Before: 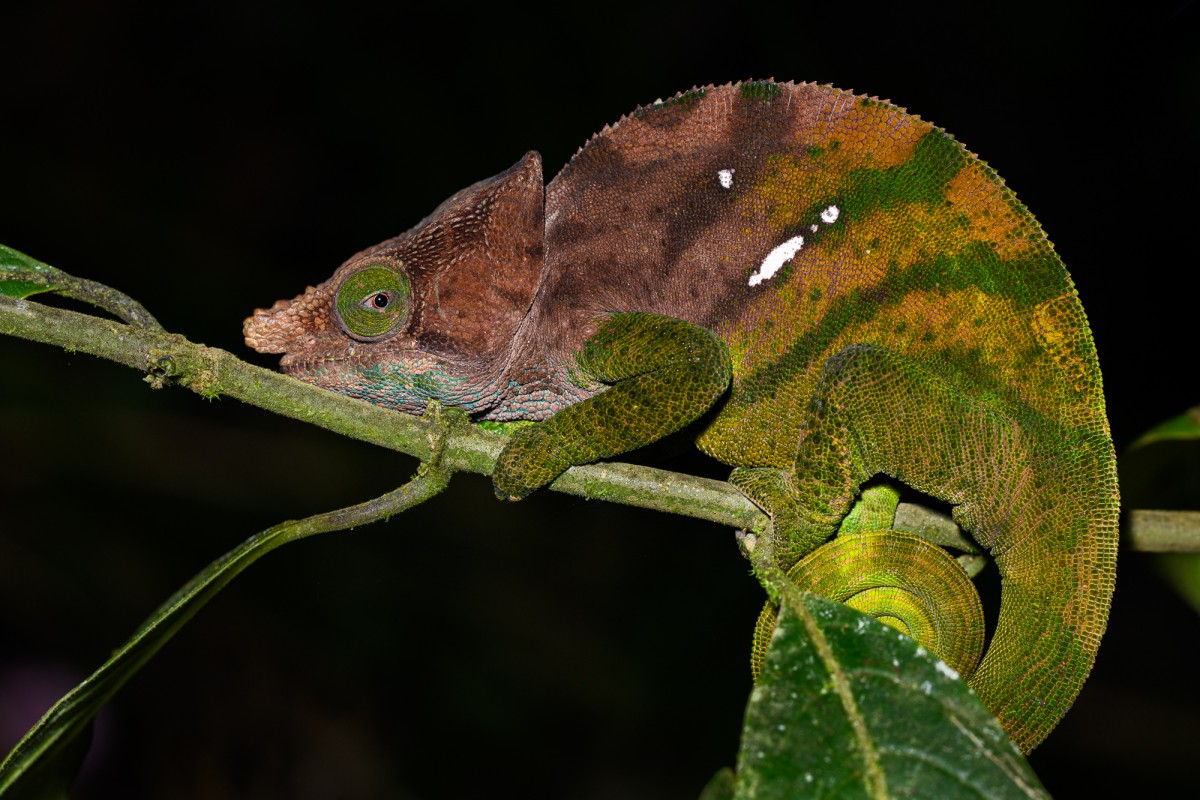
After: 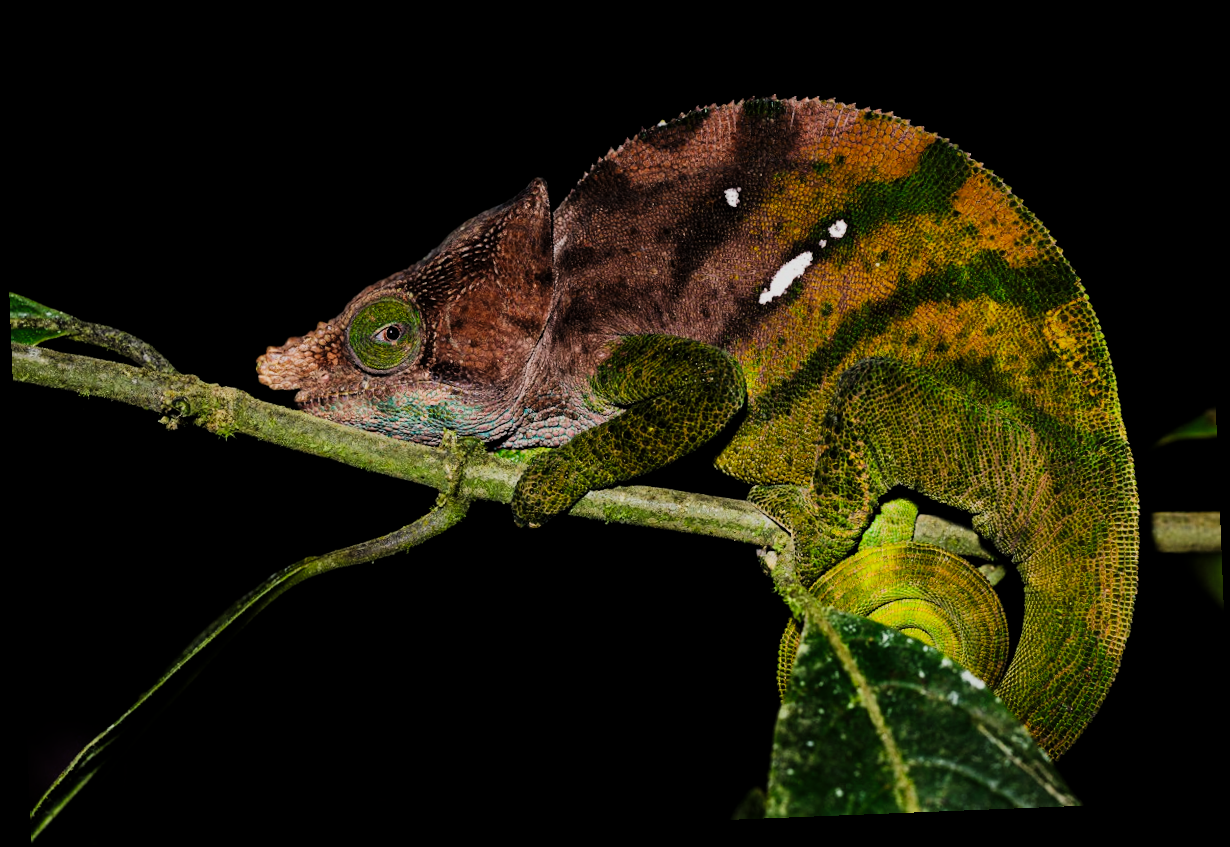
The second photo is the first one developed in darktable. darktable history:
filmic rgb: black relative exposure -5 EV, hardness 2.88, contrast 1.3, highlights saturation mix -30%
rotate and perspective: rotation -2.29°, automatic cropping off
tone curve: curves: ch0 [(0, 0) (0.003, 0.002) (0.011, 0.009) (0.025, 0.019) (0.044, 0.031) (0.069, 0.044) (0.1, 0.061) (0.136, 0.087) (0.177, 0.127) (0.224, 0.172) (0.277, 0.226) (0.335, 0.295) (0.399, 0.367) (0.468, 0.445) (0.543, 0.536) (0.623, 0.626) (0.709, 0.717) (0.801, 0.806) (0.898, 0.889) (1, 1)], preserve colors none
